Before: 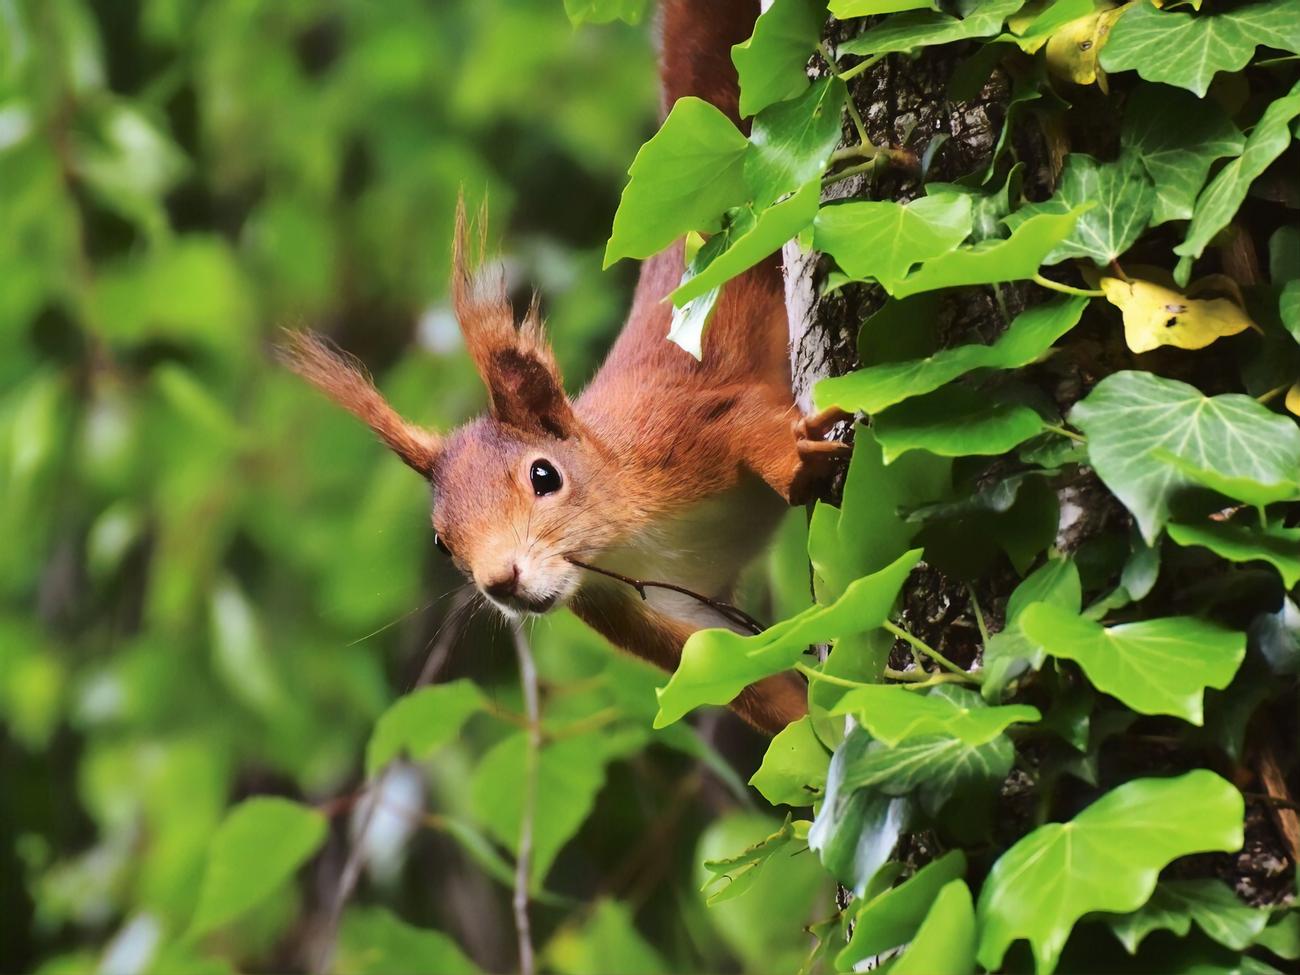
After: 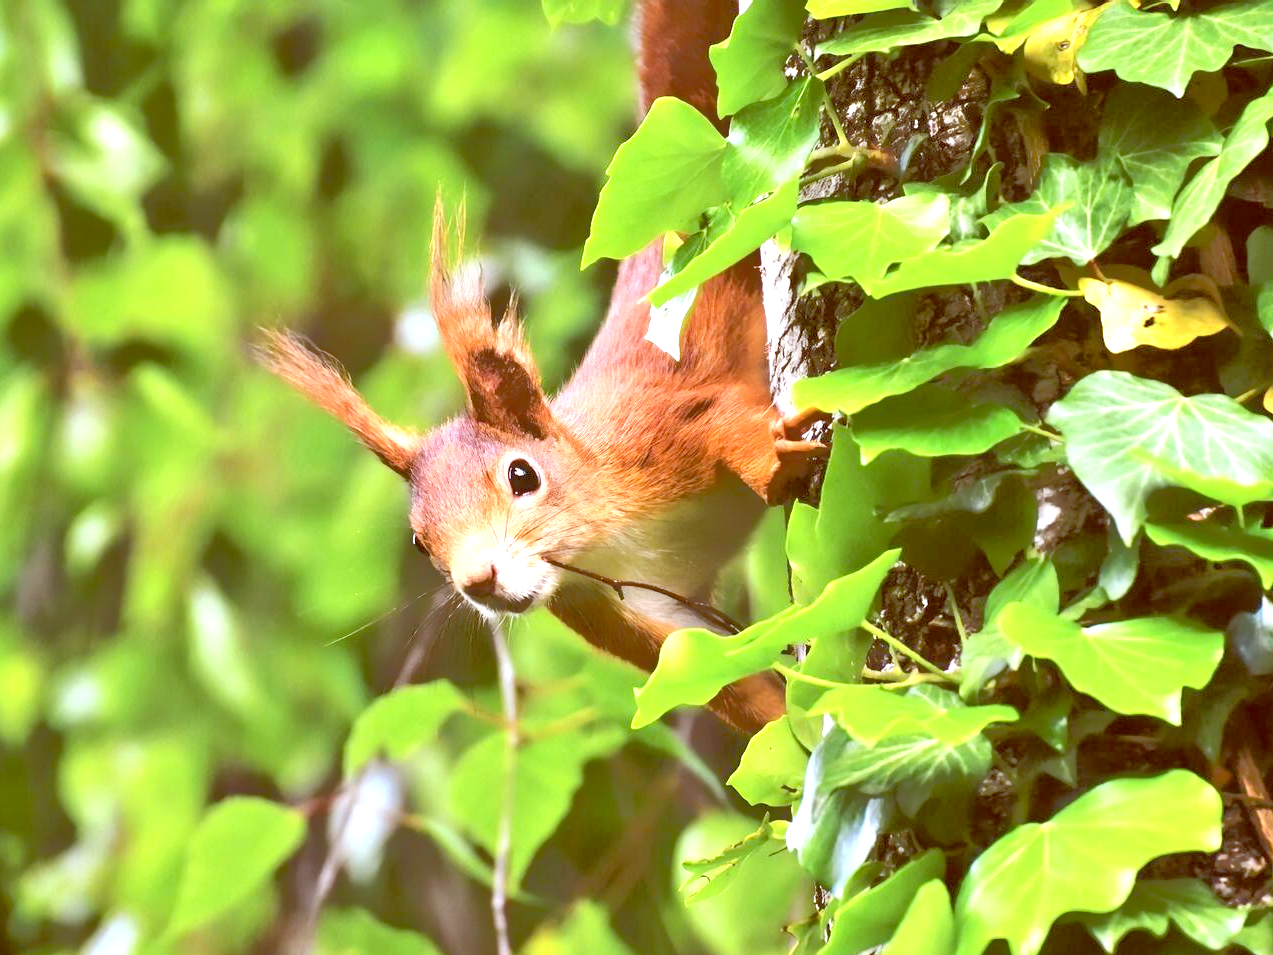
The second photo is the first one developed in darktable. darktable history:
crop: left 1.743%, right 0.268%, bottom 2.011%
color balance: lift [1, 1.011, 0.999, 0.989], gamma [1.109, 1.045, 1.039, 0.955], gain [0.917, 0.936, 0.952, 1.064], contrast 2.32%, contrast fulcrum 19%, output saturation 101%
exposure: exposure 1.16 EV, compensate exposure bias true, compensate highlight preservation false
tone equalizer: -8 EV -0.528 EV, -7 EV -0.319 EV, -6 EV -0.083 EV, -5 EV 0.413 EV, -4 EV 0.985 EV, -3 EV 0.791 EV, -2 EV -0.01 EV, -1 EV 0.14 EV, +0 EV -0.012 EV, smoothing 1
